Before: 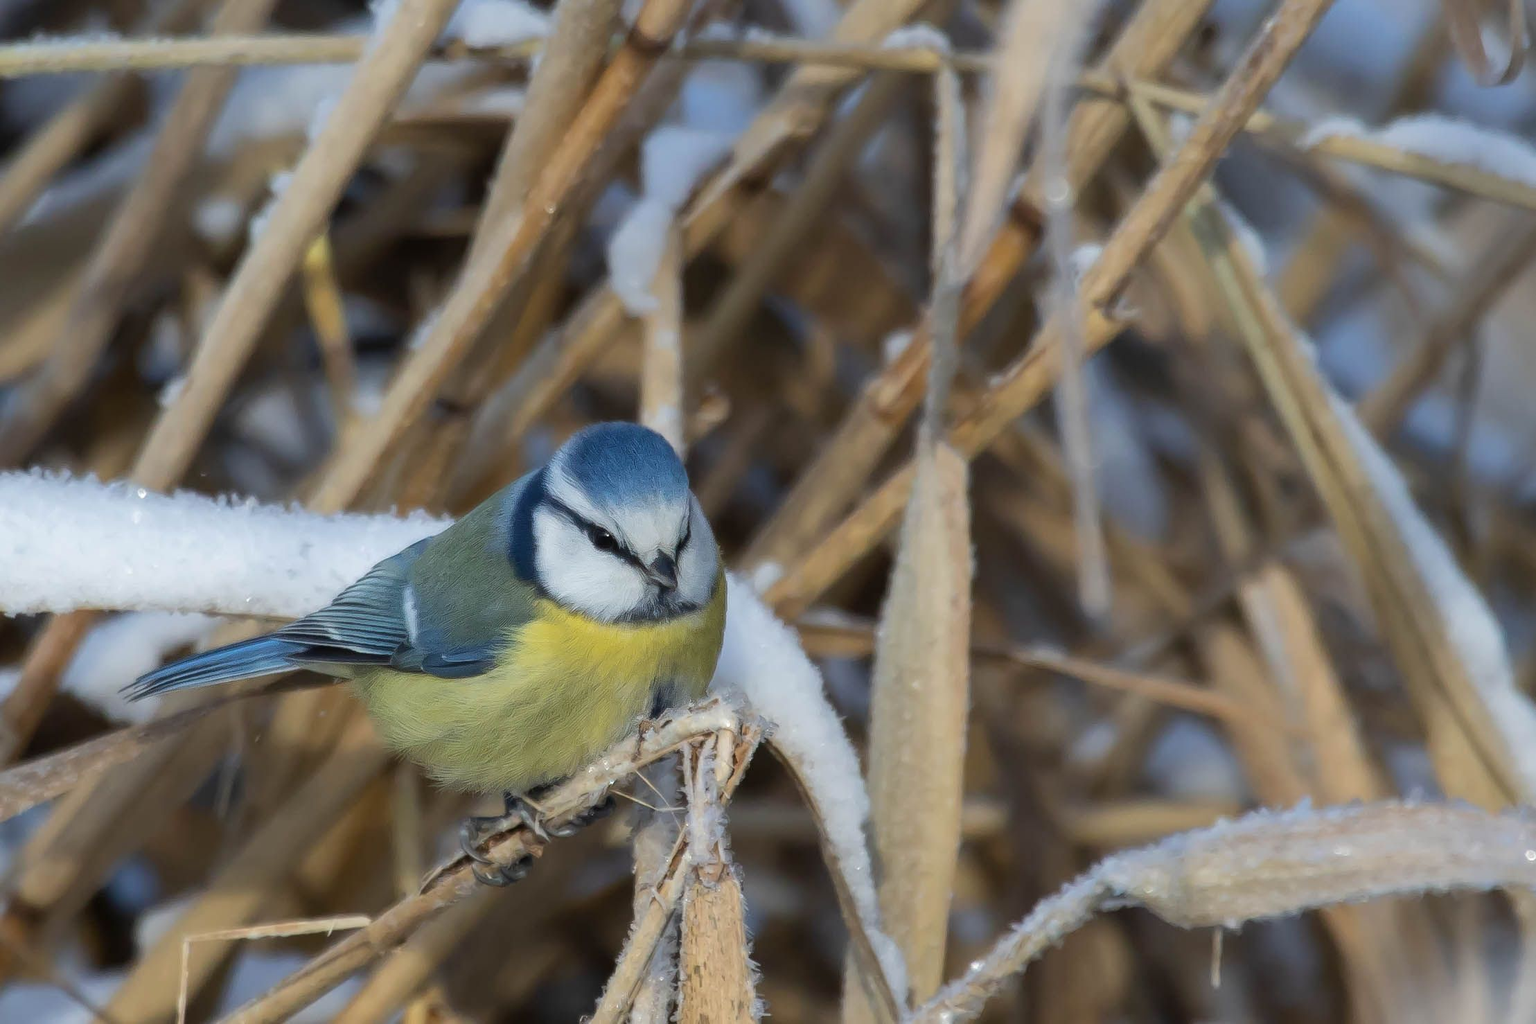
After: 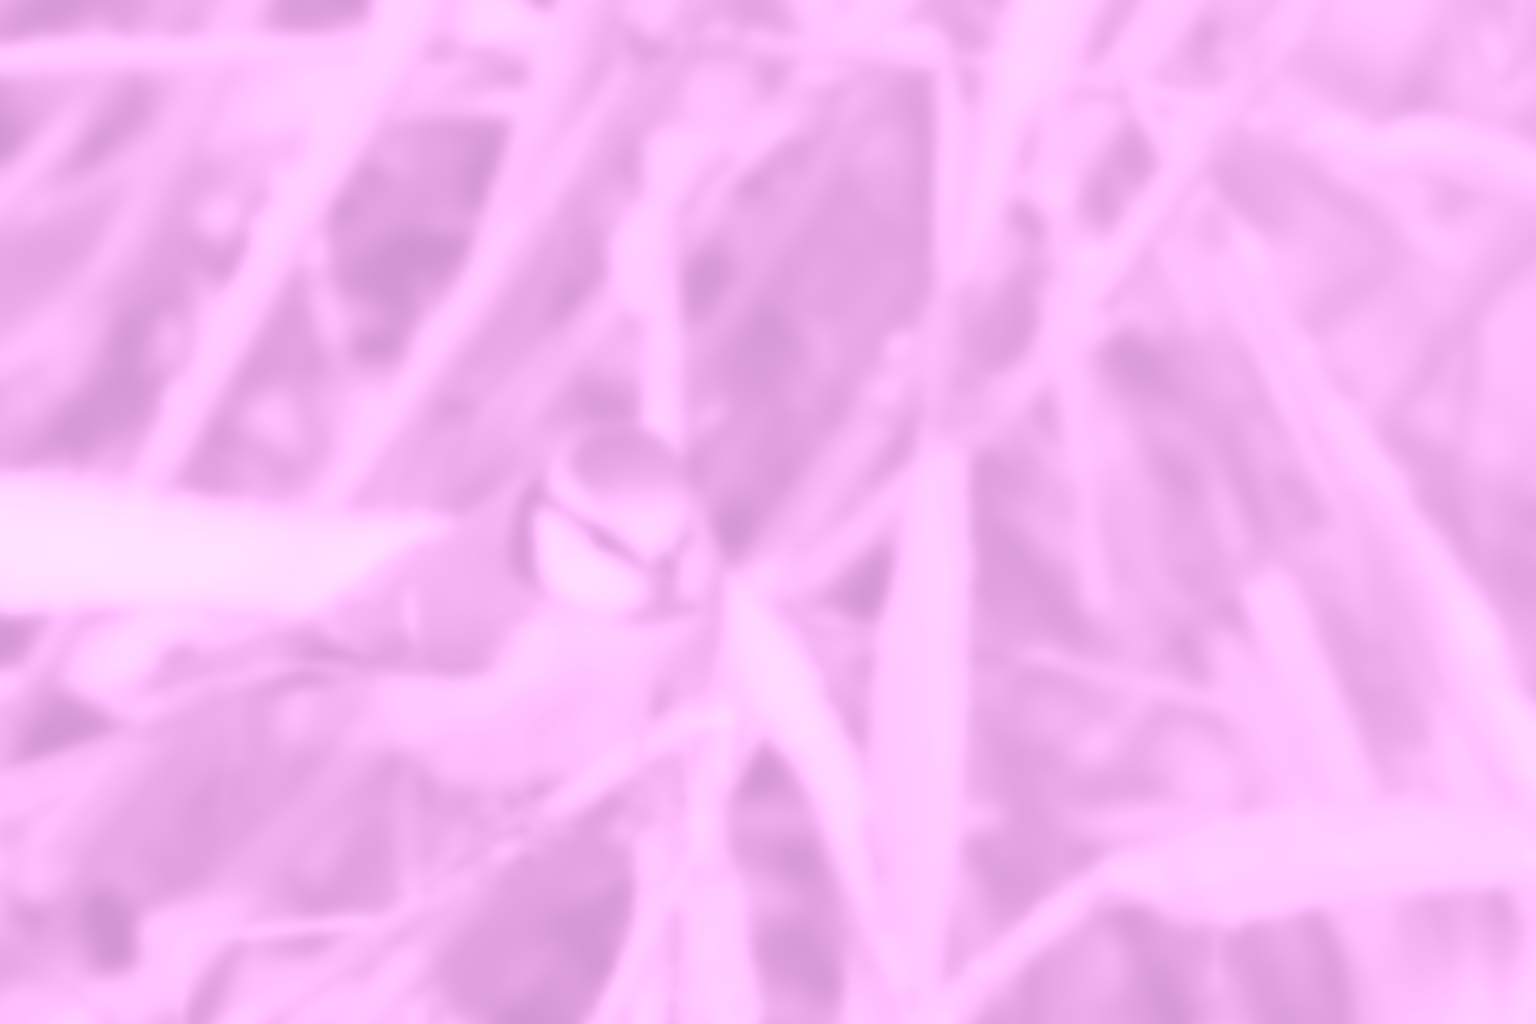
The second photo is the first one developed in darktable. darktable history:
white balance: red 0.982, blue 1.018
lowpass: on, module defaults
colorize: hue 331.2°, saturation 75%, source mix 30.28%, lightness 70.52%, version 1
color balance rgb: linear chroma grading › shadows 16%, perceptual saturation grading › global saturation 8%, perceptual saturation grading › shadows 4%, perceptual brilliance grading › global brilliance 2%, perceptual brilliance grading › highlights 8%, perceptual brilliance grading › shadows -4%, global vibrance 16%, saturation formula JzAzBz (2021)
rgb levels: mode RGB, independent channels, levels [[0, 0.5, 1], [0, 0.521, 1], [0, 0.536, 1]]
